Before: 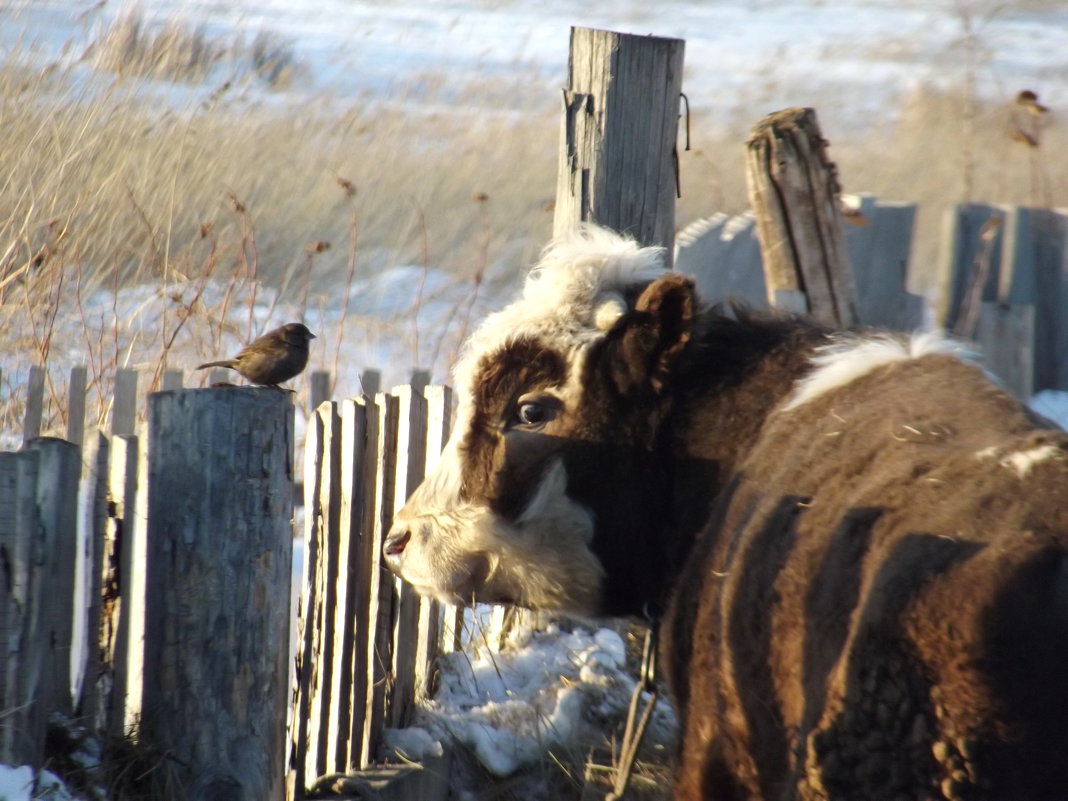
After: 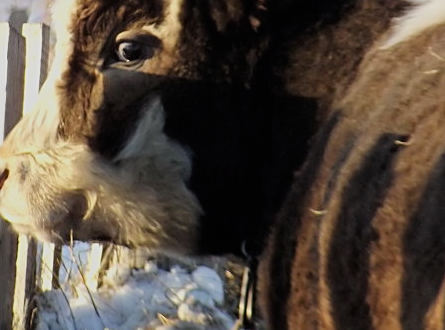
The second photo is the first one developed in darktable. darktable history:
sharpen: on, module defaults
crop: left 37.667%, top 45.277%, right 20.577%, bottom 13.42%
filmic rgb: black relative exposure -7.98 EV, white relative exposure 4.05 EV, hardness 4.16, color science v6 (2022), iterations of high-quality reconstruction 0
